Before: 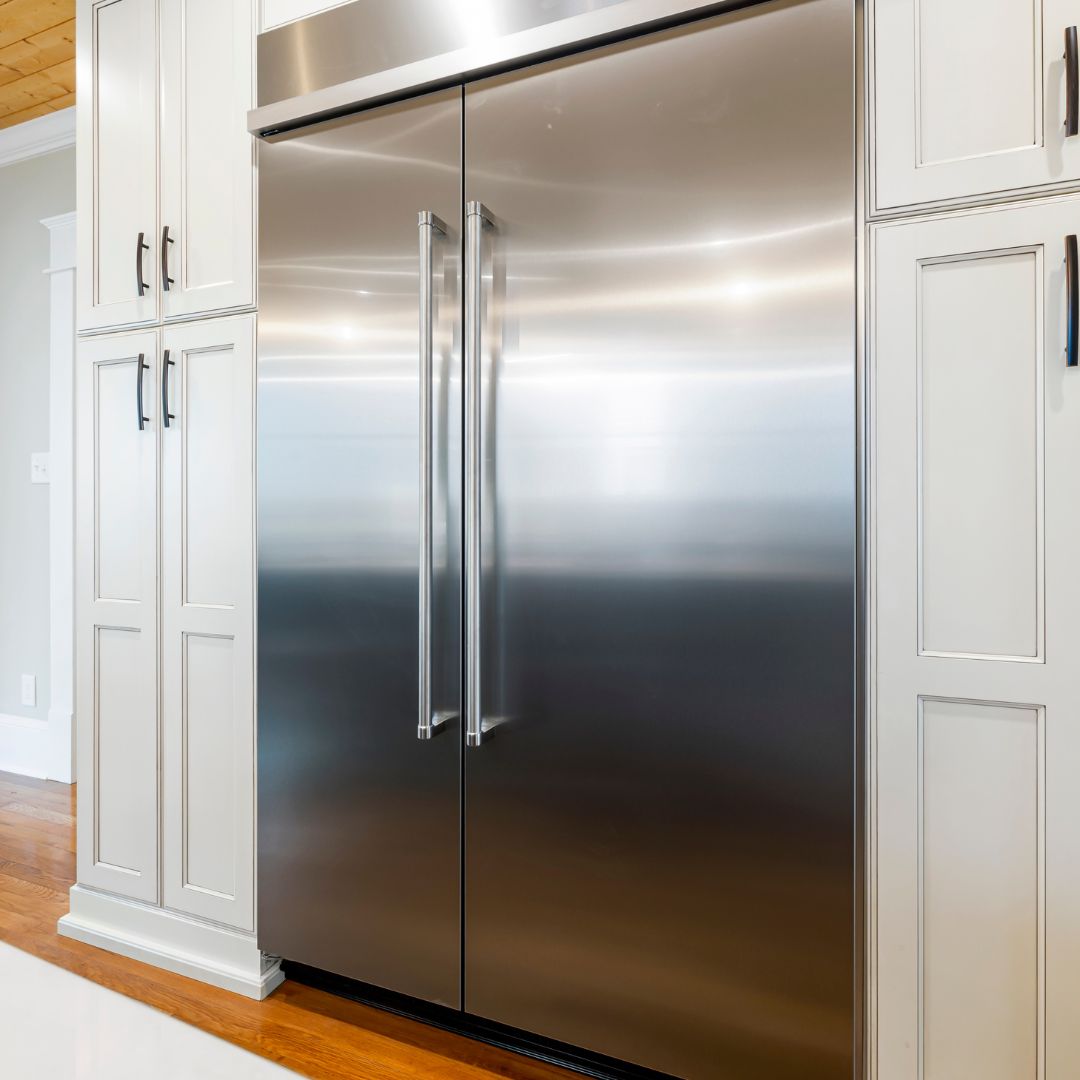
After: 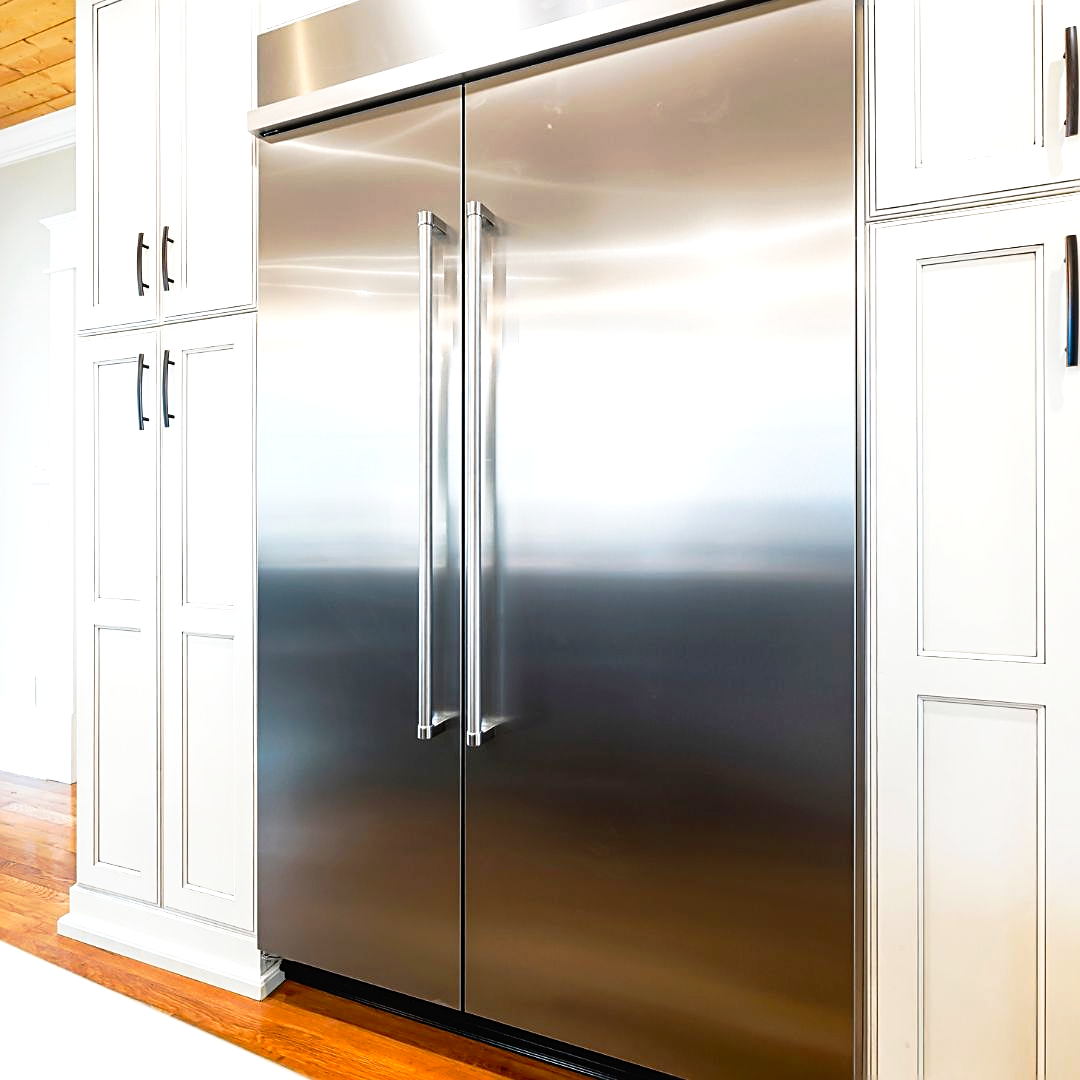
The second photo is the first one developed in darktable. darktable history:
tone curve: curves: ch0 [(0, 0) (0.003, 0.005) (0.011, 0.008) (0.025, 0.014) (0.044, 0.021) (0.069, 0.027) (0.1, 0.041) (0.136, 0.083) (0.177, 0.138) (0.224, 0.197) (0.277, 0.259) (0.335, 0.331) (0.399, 0.399) (0.468, 0.476) (0.543, 0.547) (0.623, 0.635) (0.709, 0.753) (0.801, 0.847) (0.898, 0.94) (1, 1)], preserve colors none
exposure: black level correction -0.002, exposure 0.54 EV, compensate highlight preservation false
sharpen: amount 0.575
